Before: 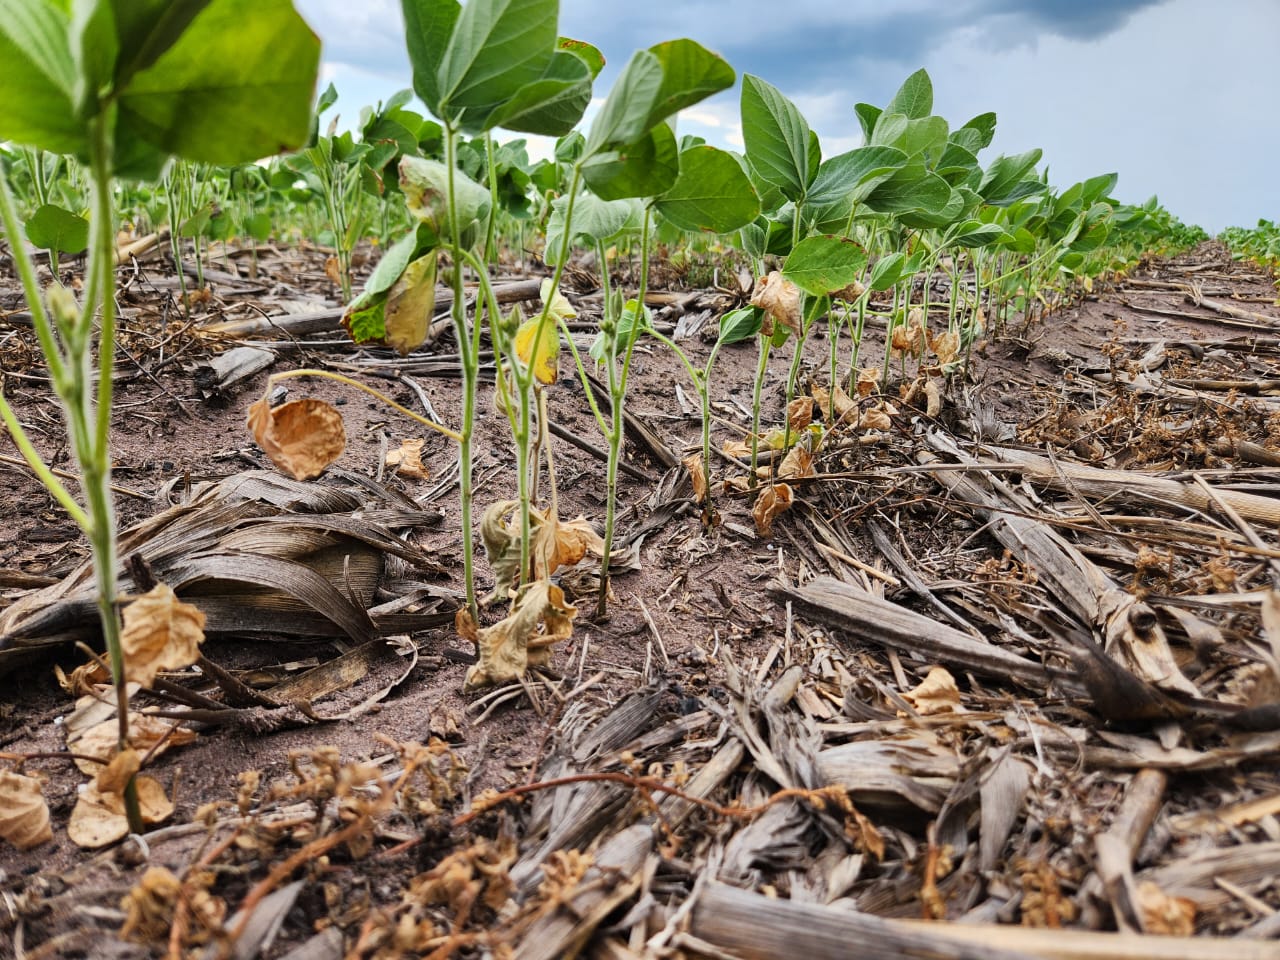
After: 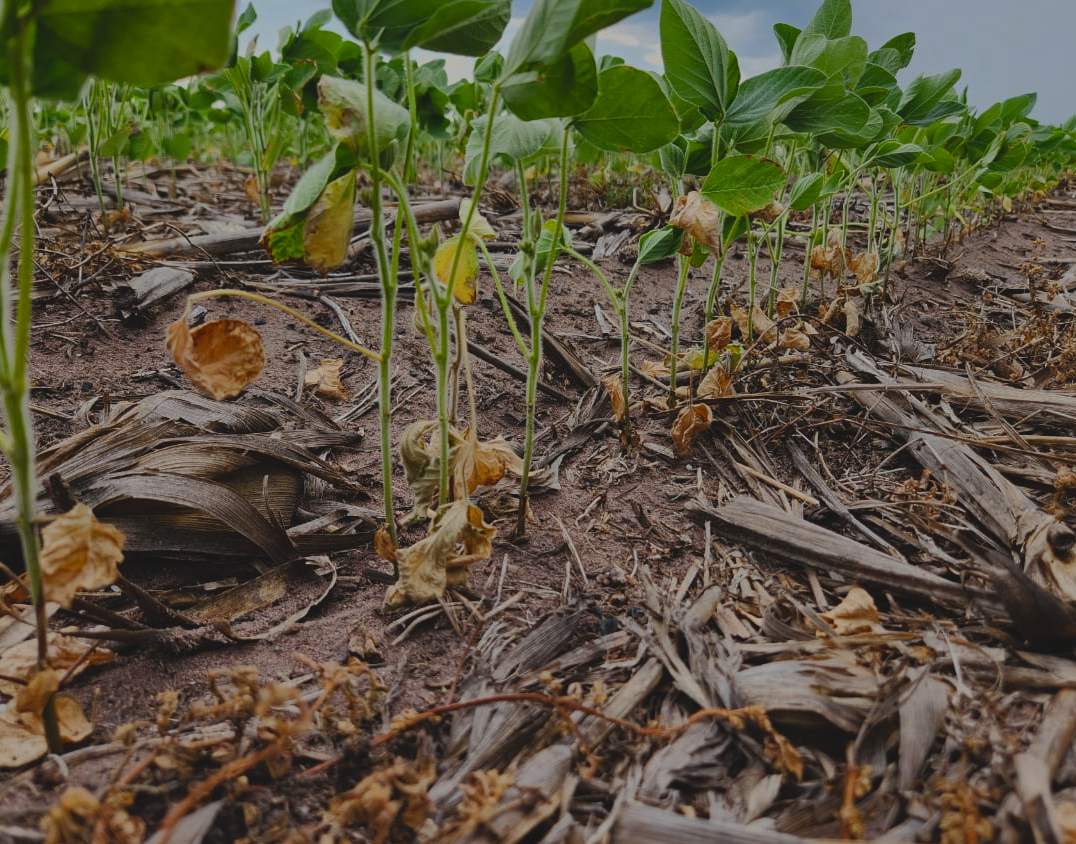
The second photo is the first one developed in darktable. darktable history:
crop: left 6.359%, top 8.373%, right 9.525%, bottom 3.706%
exposure: black level correction -0.017, exposure -1.105 EV, compensate highlight preservation false
color balance rgb: linear chroma grading › global chroma 12.694%, perceptual saturation grading › global saturation 0.375%, perceptual saturation grading › highlights -19.679%, perceptual saturation grading › shadows 20.511%, global vibrance 10.022%
